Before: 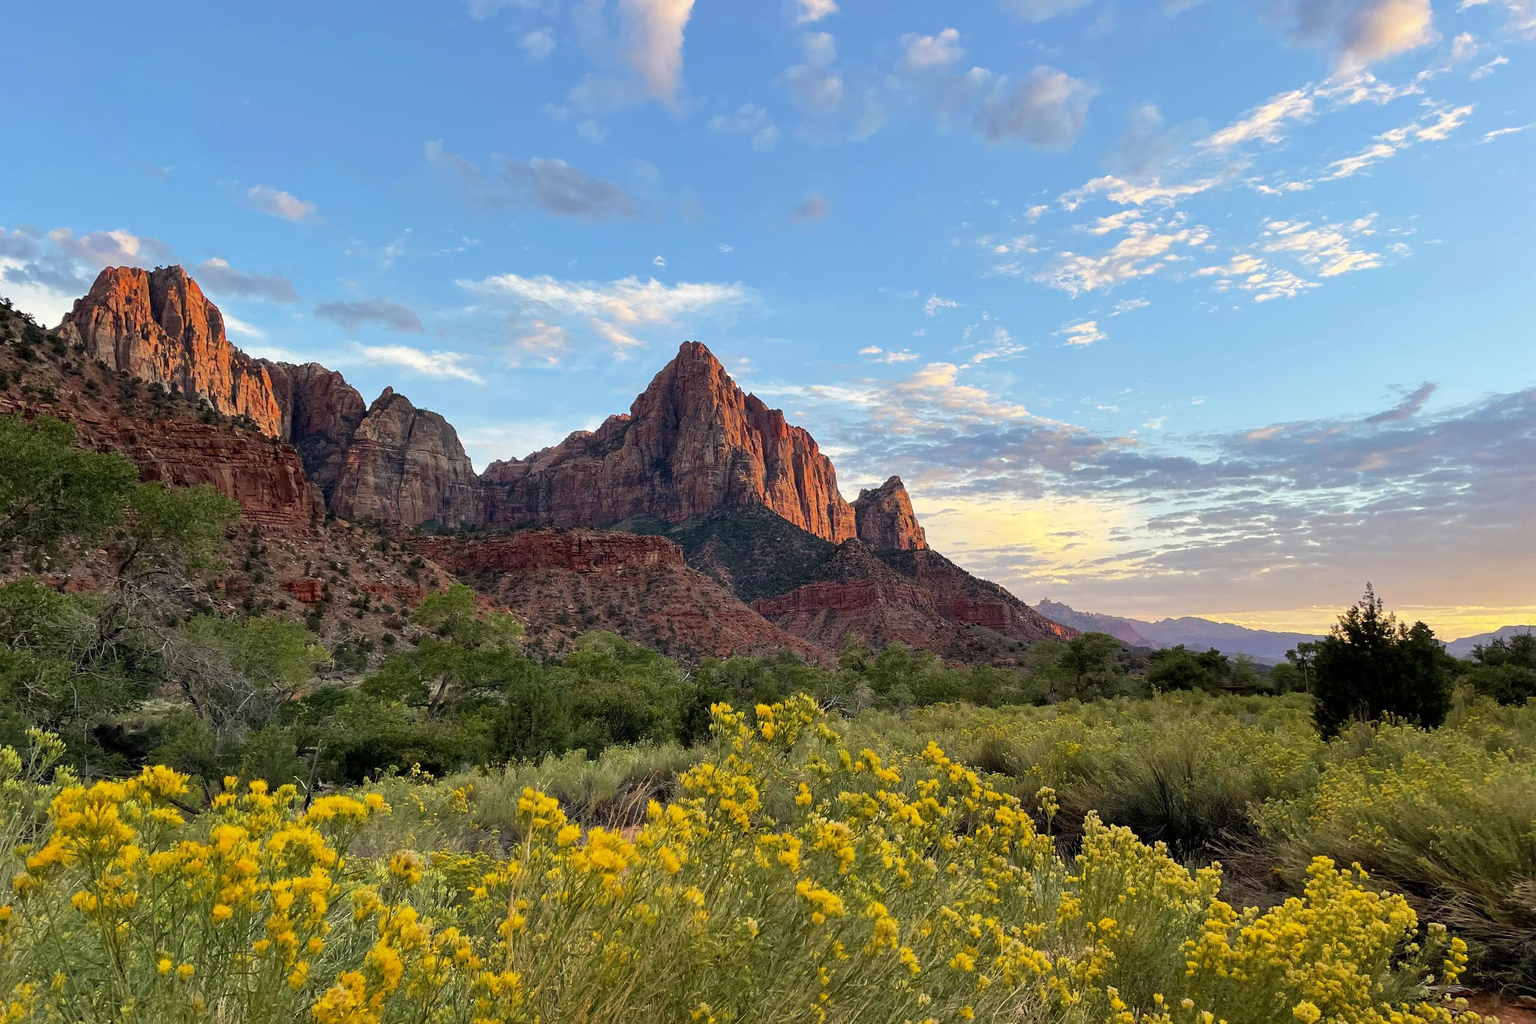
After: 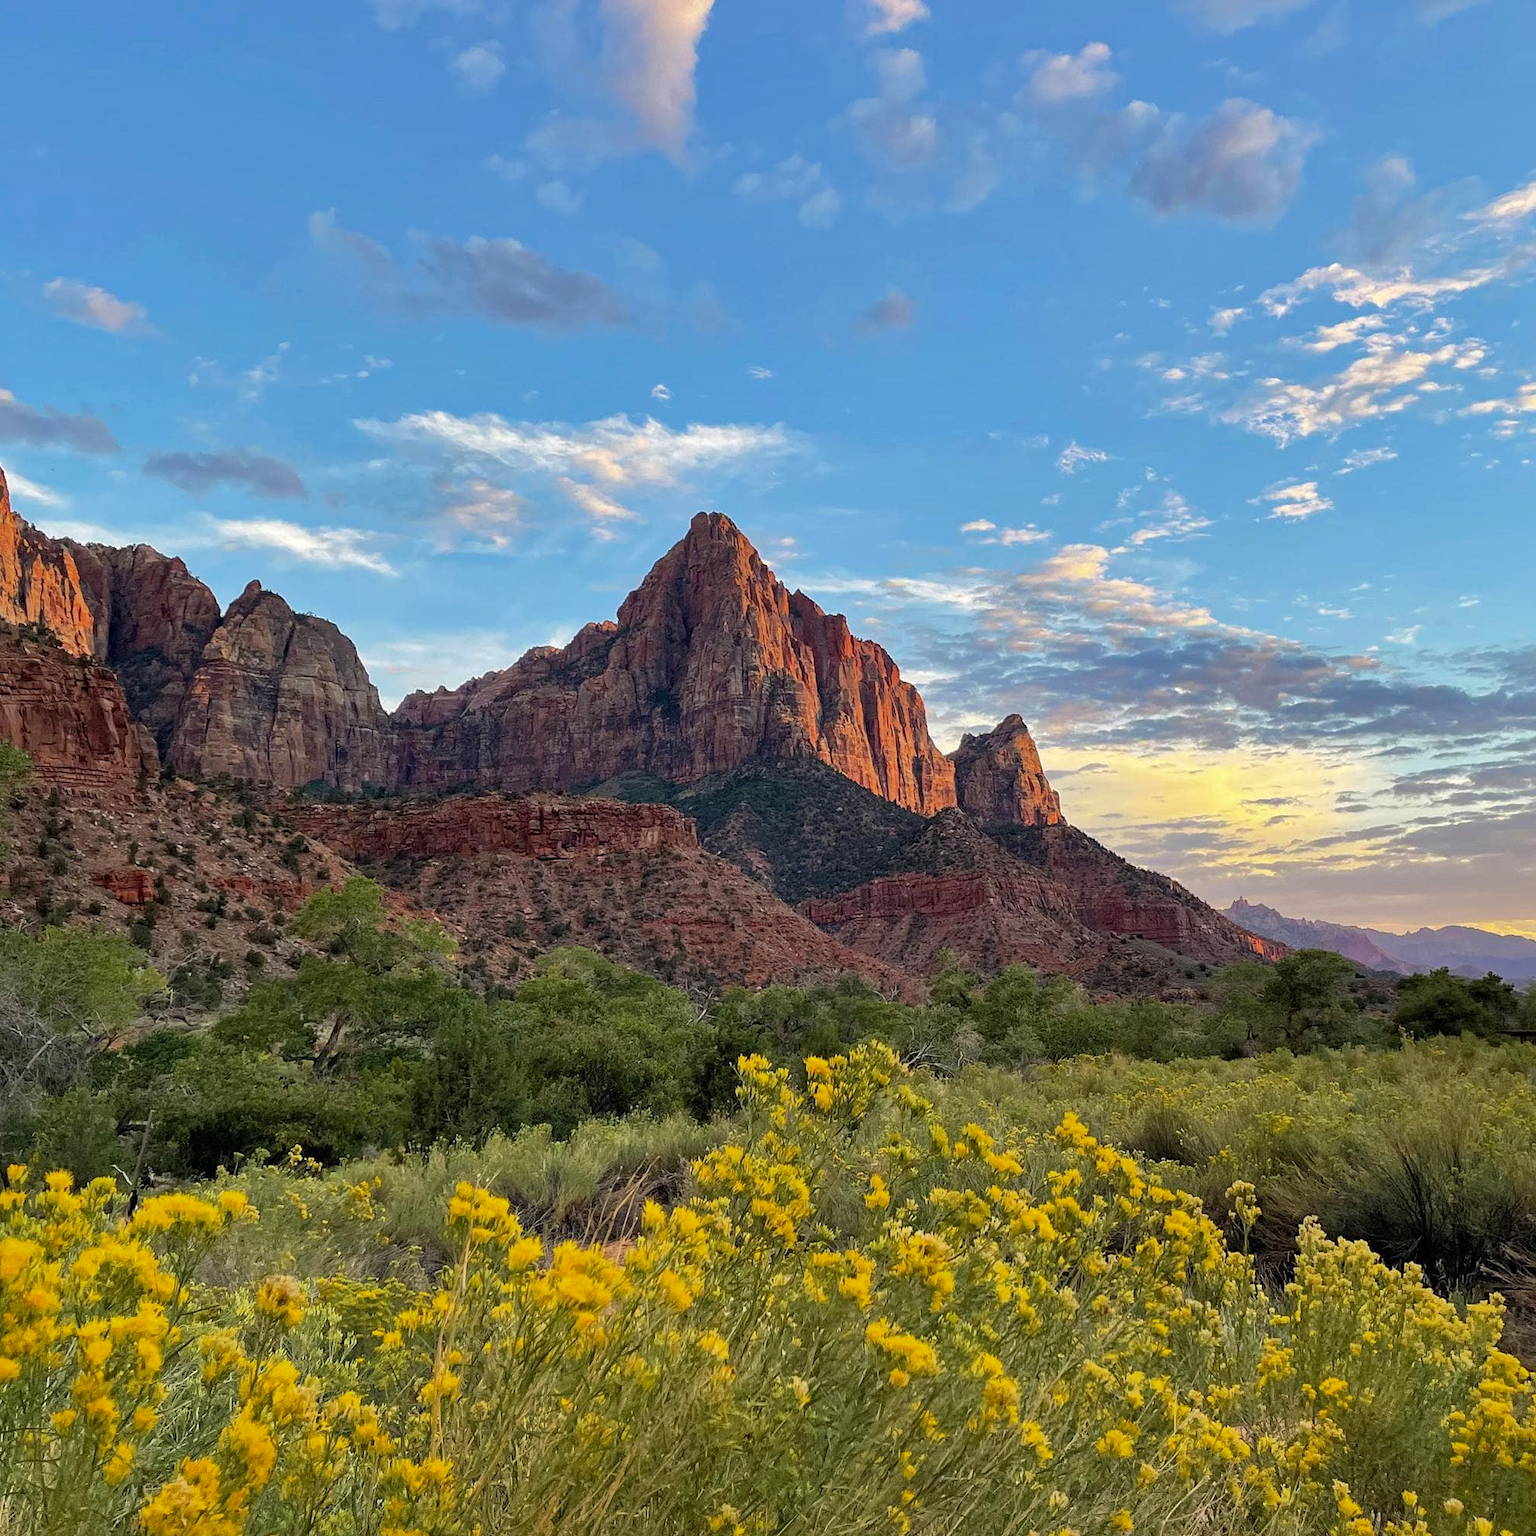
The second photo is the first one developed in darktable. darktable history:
haze removal: compatibility mode true, adaptive false
crop and rotate: left 14.292%, right 19.041%
shadows and highlights: shadows 30
